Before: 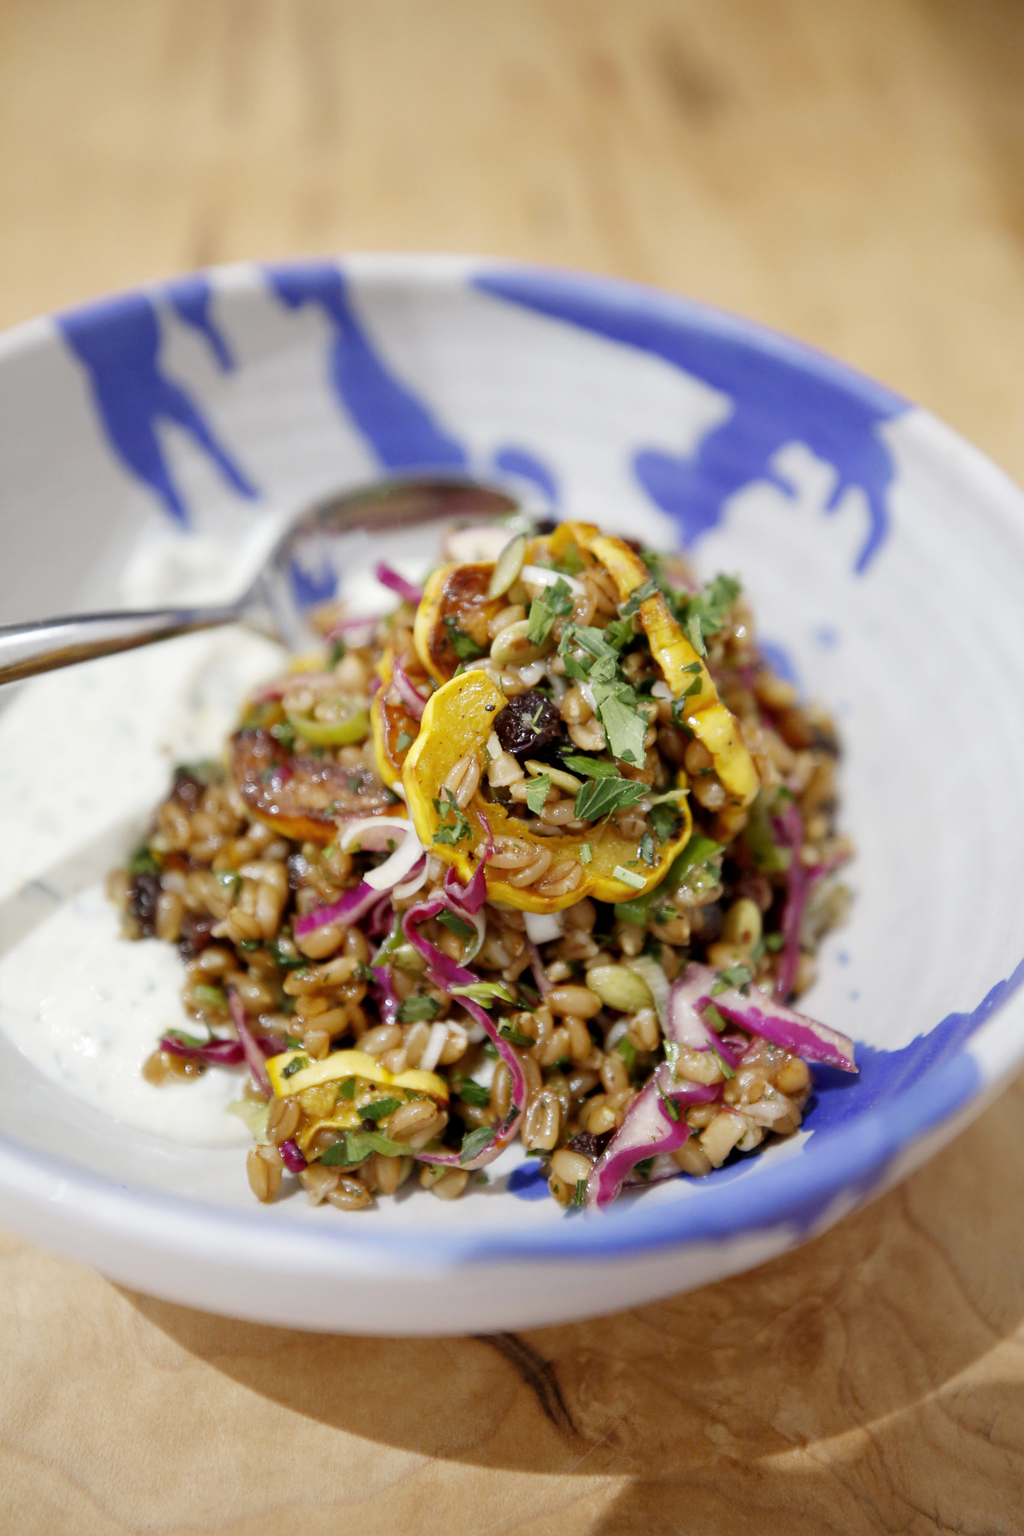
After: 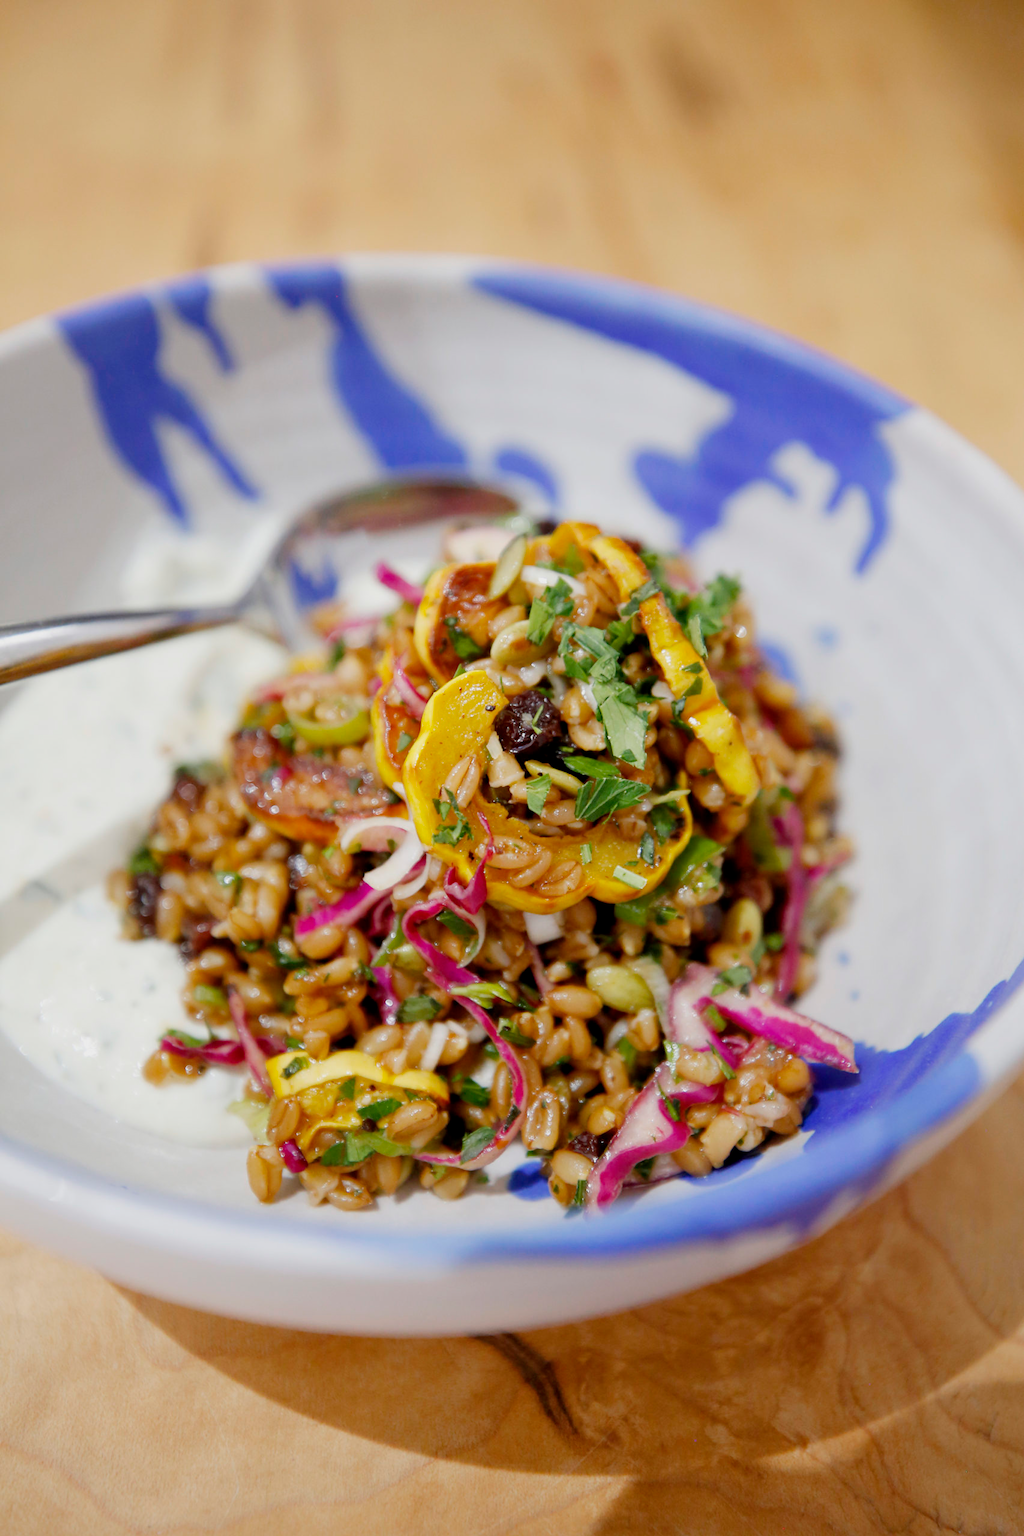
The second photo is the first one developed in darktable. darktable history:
color balance rgb: perceptual saturation grading › global saturation 10.592%, contrast -10.242%
